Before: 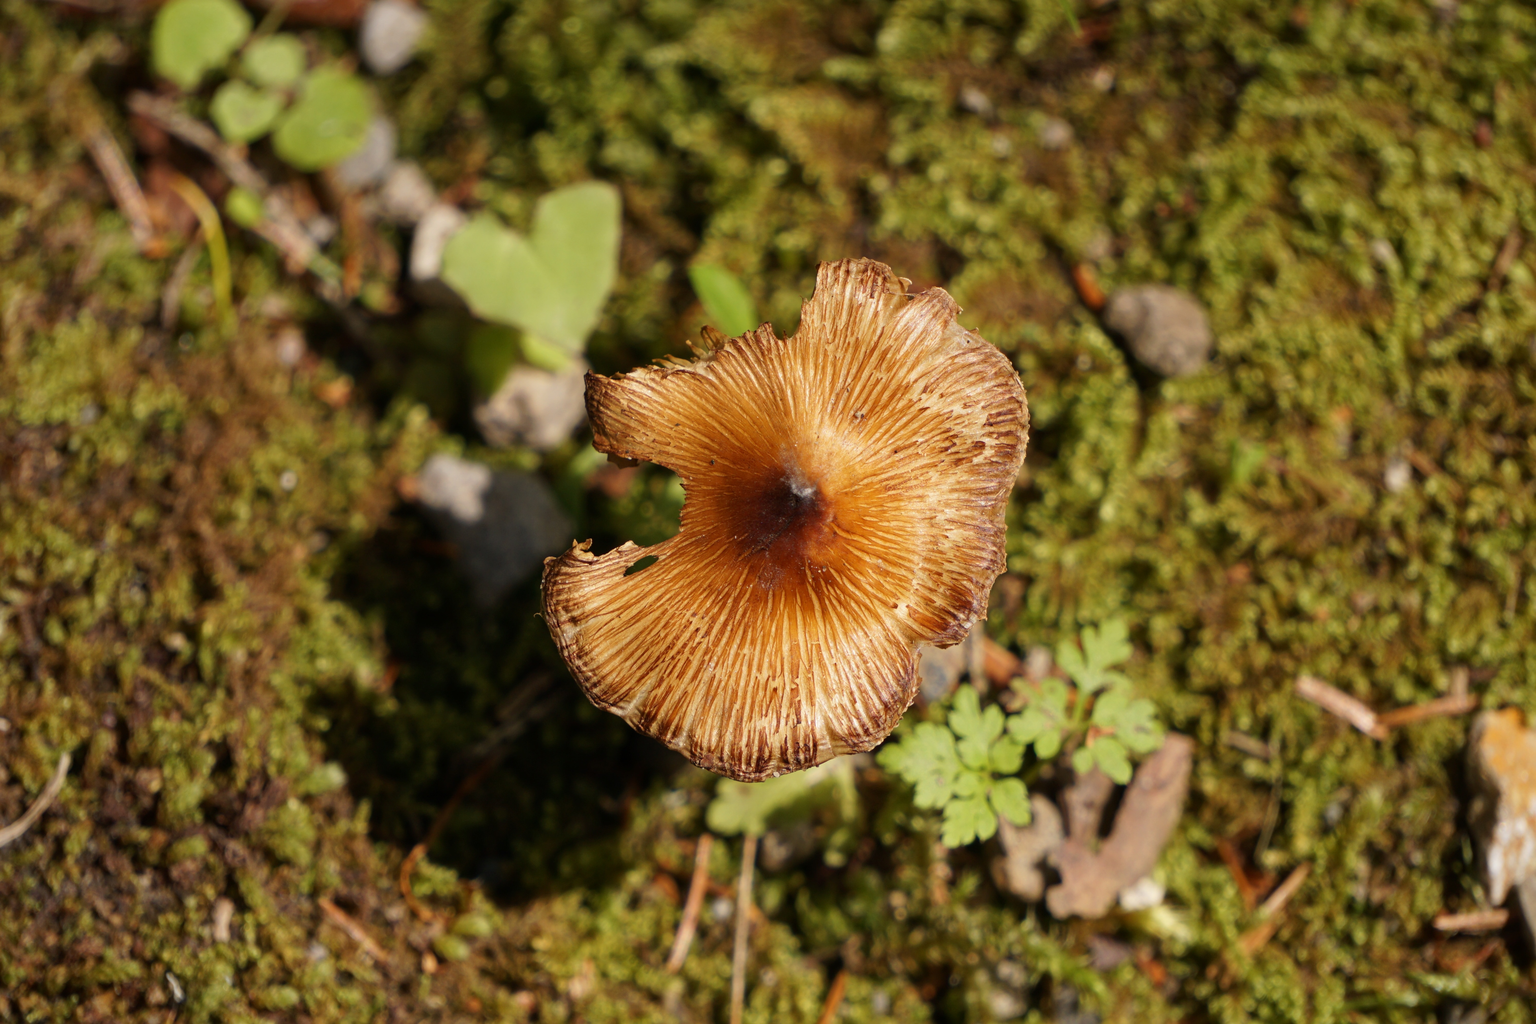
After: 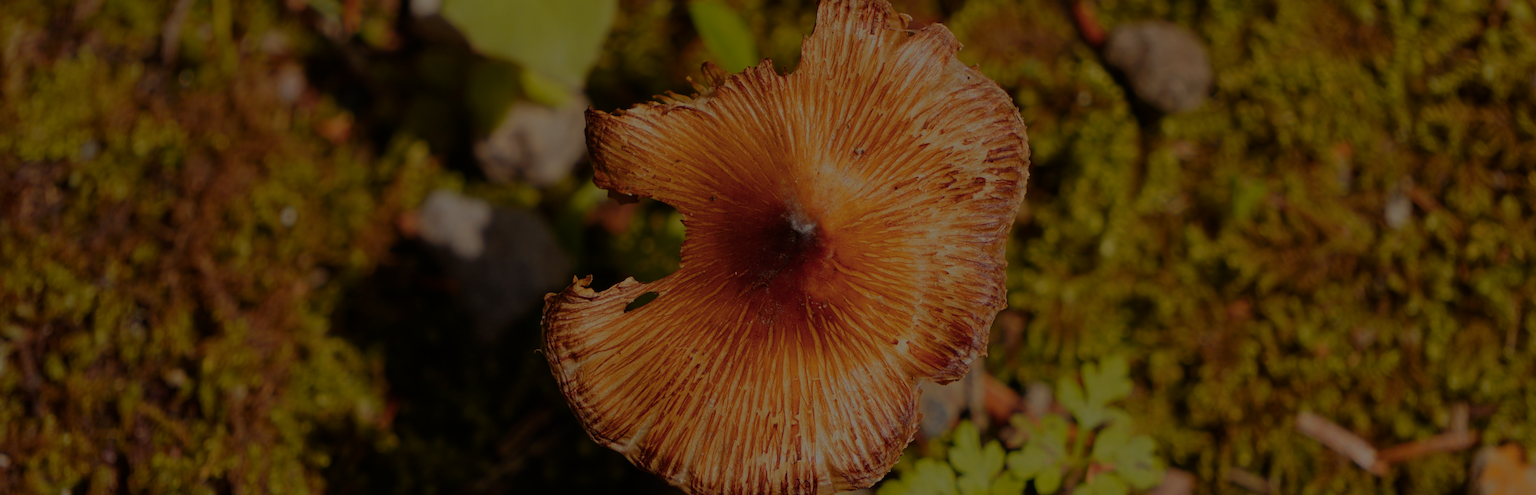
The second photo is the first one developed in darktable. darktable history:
crop and rotate: top 25.817%, bottom 25.823%
color zones: curves: ch1 [(0.235, 0.558) (0.75, 0.5)]; ch2 [(0.25, 0.462) (0.749, 0.457)]
color balance rgb: shadows lift › chroma 4.763%, shadows lift › hue 24.74°, linear chroma grading › global chroma 41.408%, perceptual saturation grading › global saturation 0.207%, perceptual brilliance grading › global brilliance -47.674%, global vibrance 11.288%
